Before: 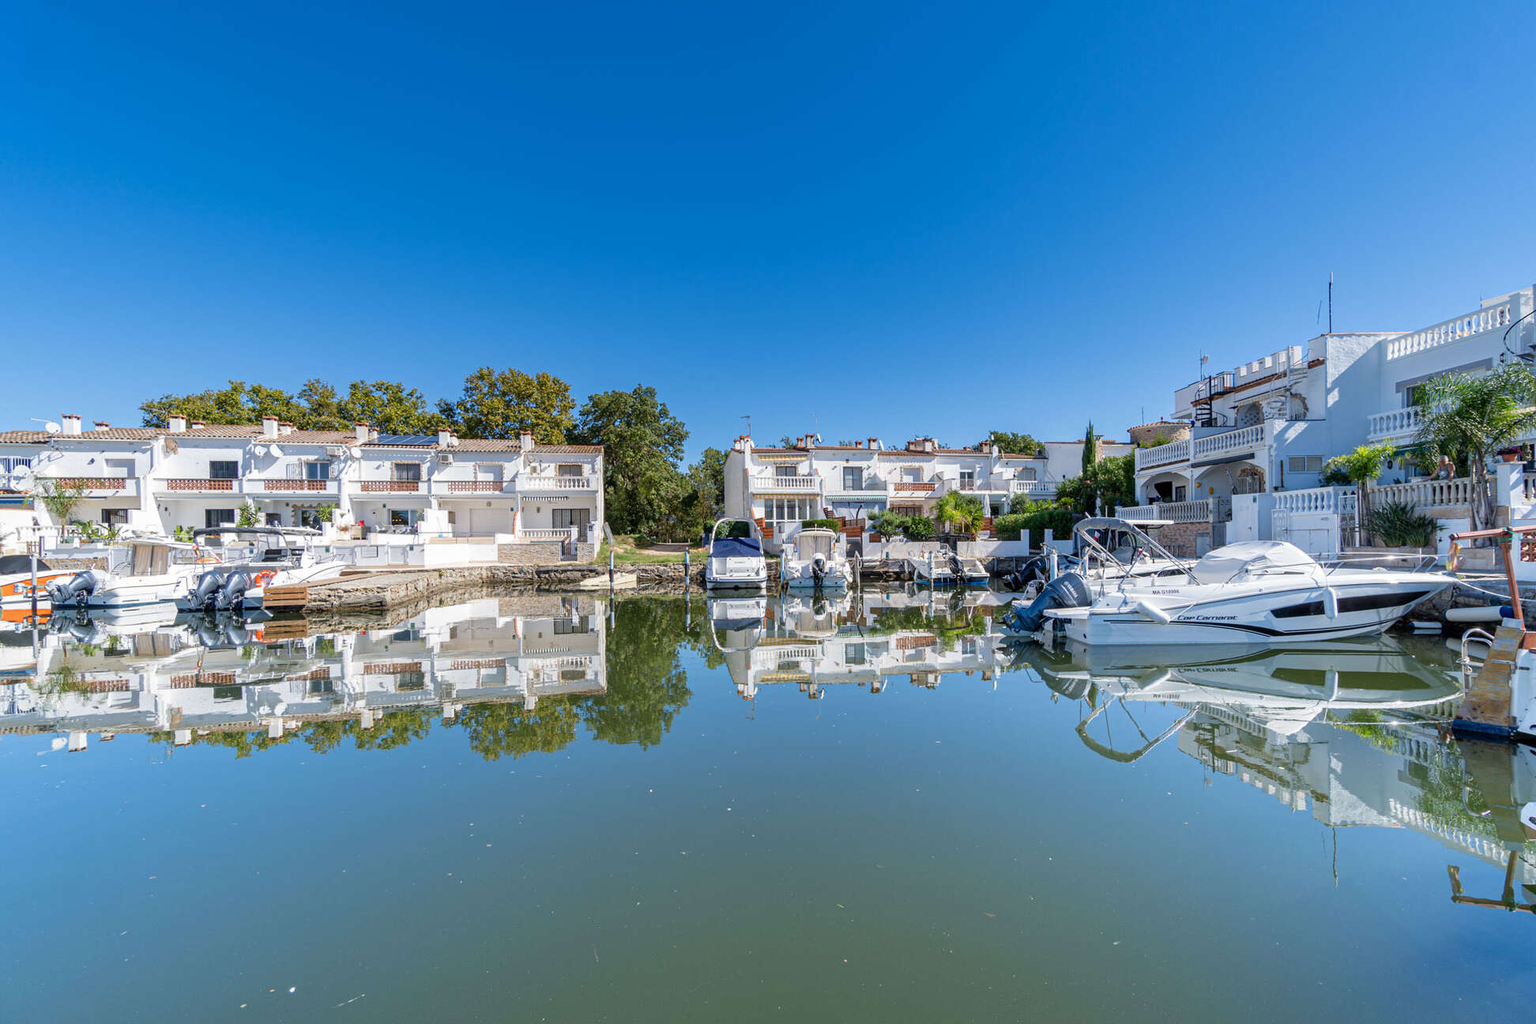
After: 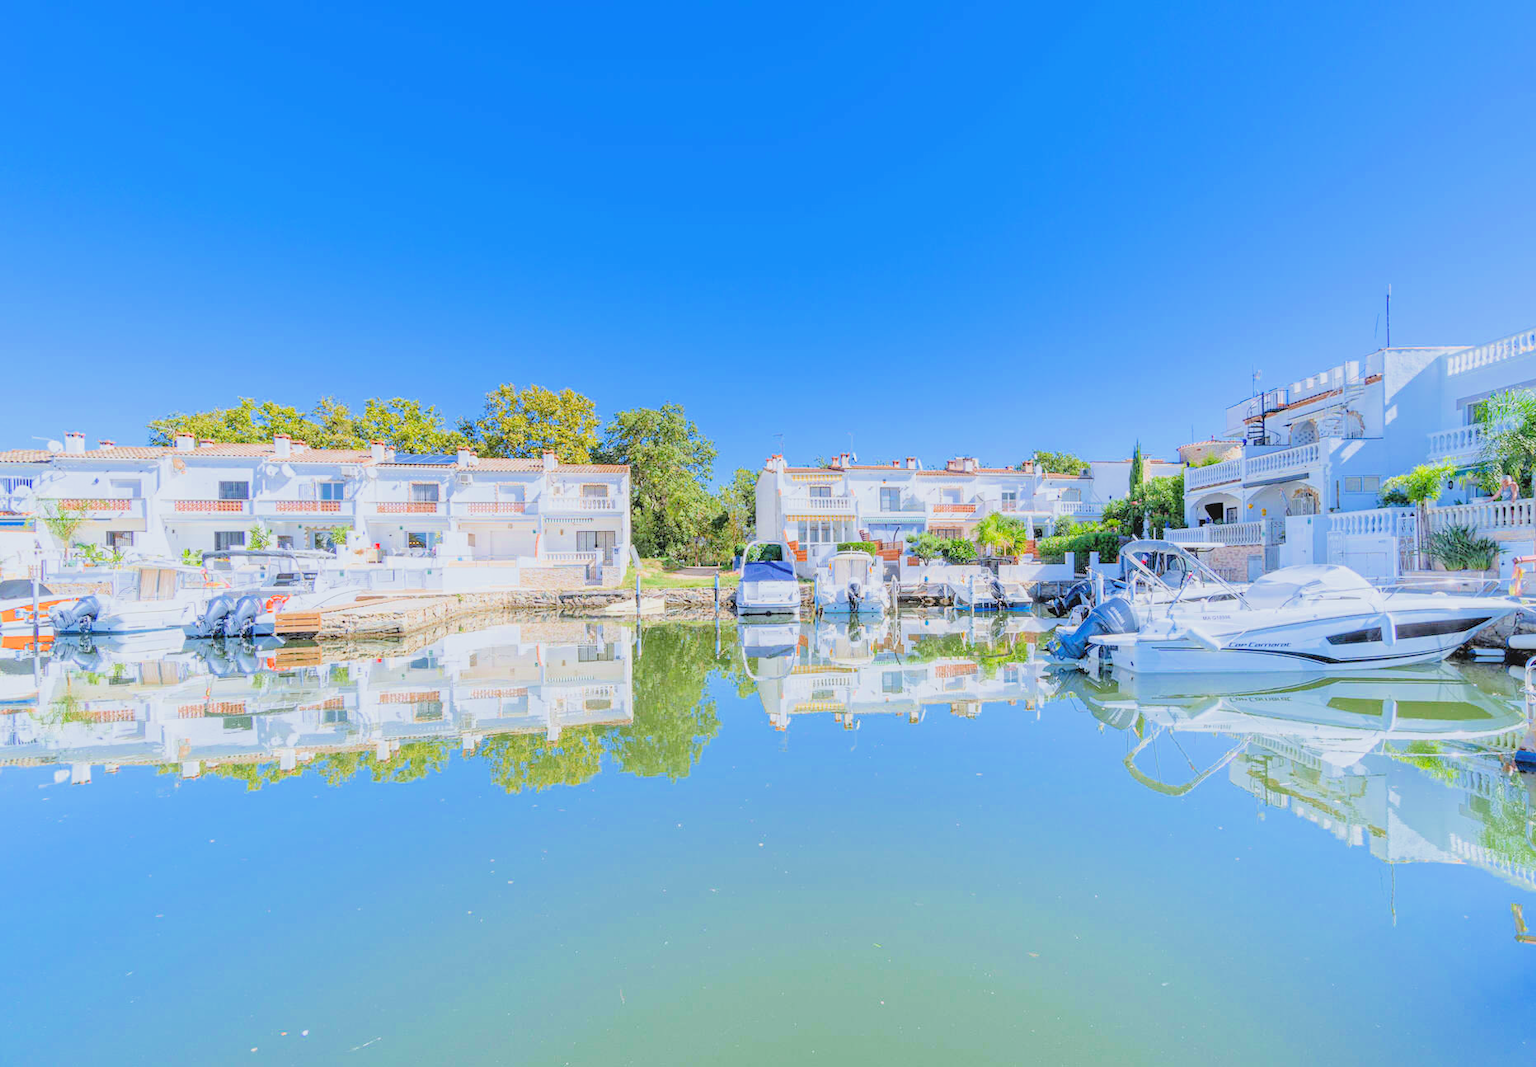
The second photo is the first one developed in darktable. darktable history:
white balance: red 0.967, blue 1.049
filmic rgb: middle gray luminance 3.44%, black relative exposure -5.92 EV, white relative exposure 6.33 EV, threshold 6 EV, dynamic range scaling 22.4%, target black luminance 0%, hardness 2.33, latitude 45.85%, contrast 0.78, highlights saturation mix 100%, shadows ↔ highlights balance 0.033%, add noise in highlights 0, preserve chrominance max RGB, color science v3 (2019), use custom middle-gray values true, iterations of high-quality reconstruction 0, contrast in highlights soft, enable highlight reconstruction true
crop: right 4.126%, bottom 0.031%
contrast brightness saturation: contrast -0.1, brightness 0.05, saturation 0.08
